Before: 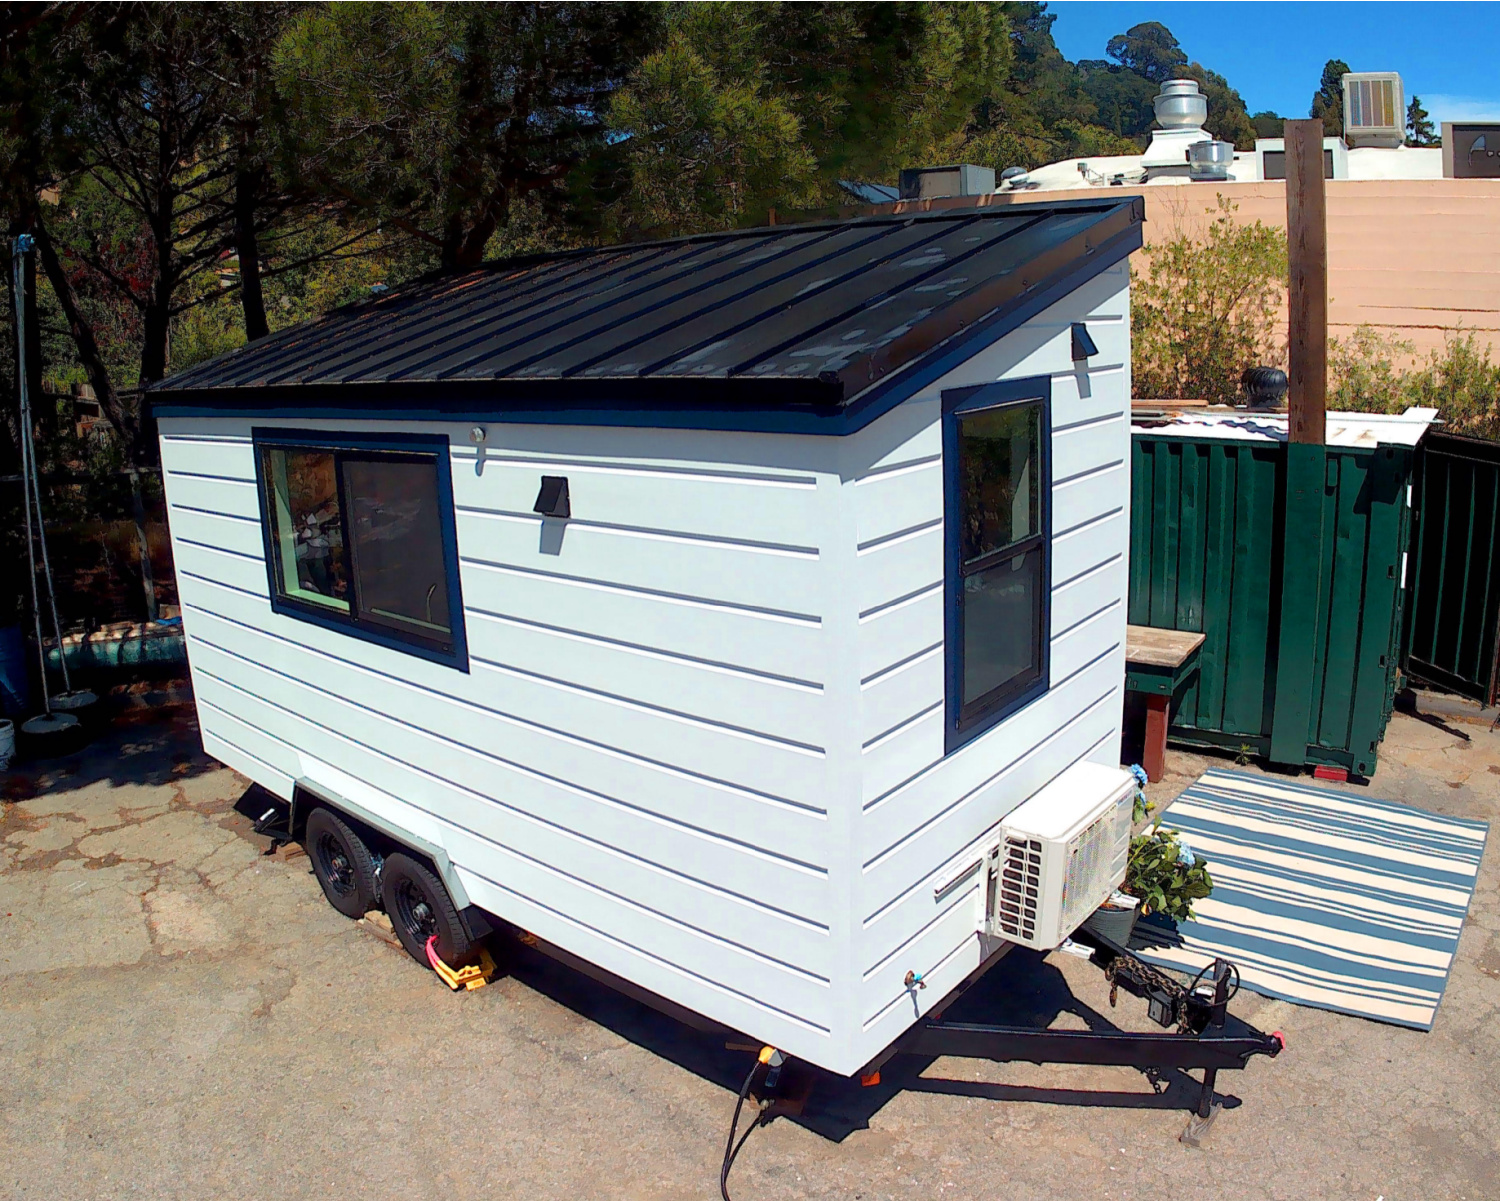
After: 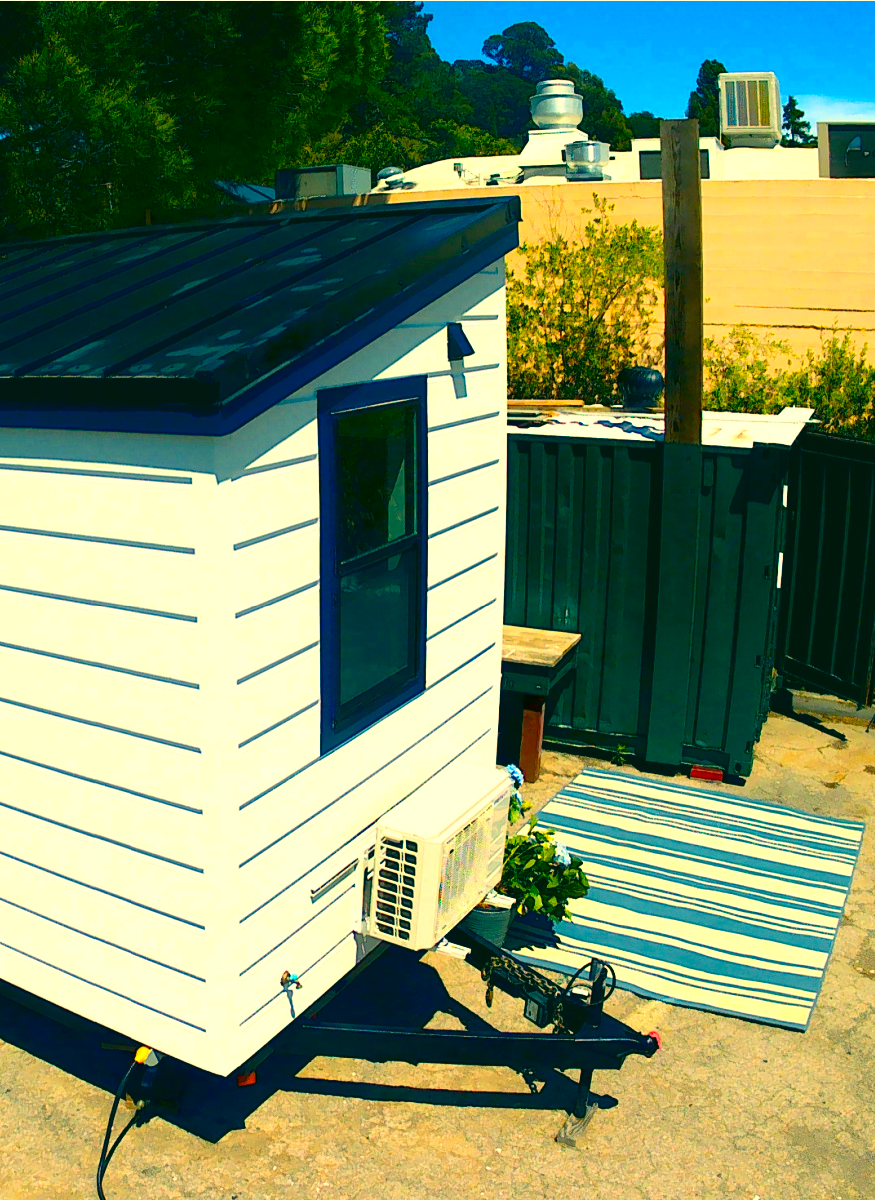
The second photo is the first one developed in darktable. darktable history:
crop: left 41.608%
color balance rgb: perceptual saturation grading › global saturation 30.702%, perceptual brilliance grading › global brilliance 12.586%
contrast brightness saturation: contrast 0.195, brightness -0.105, saturation 0.214
color correction: highlights a* 1.93, highlights b* 33.8, shadows a* -37.21, shadows b* -5.88
